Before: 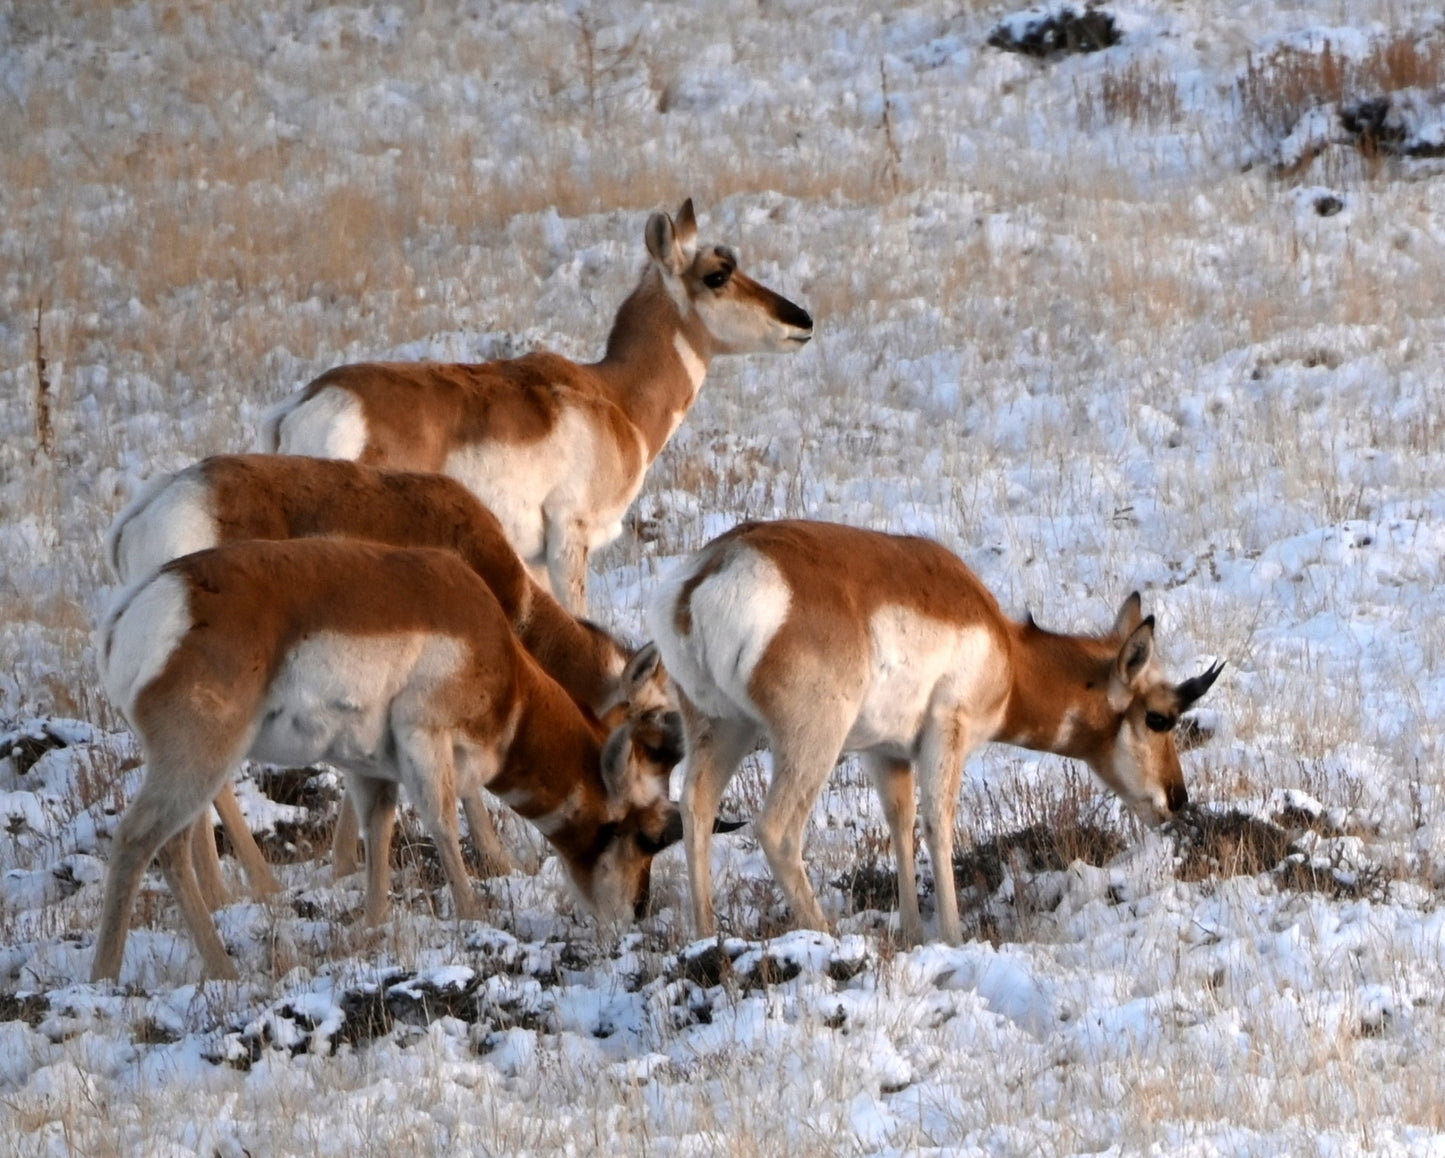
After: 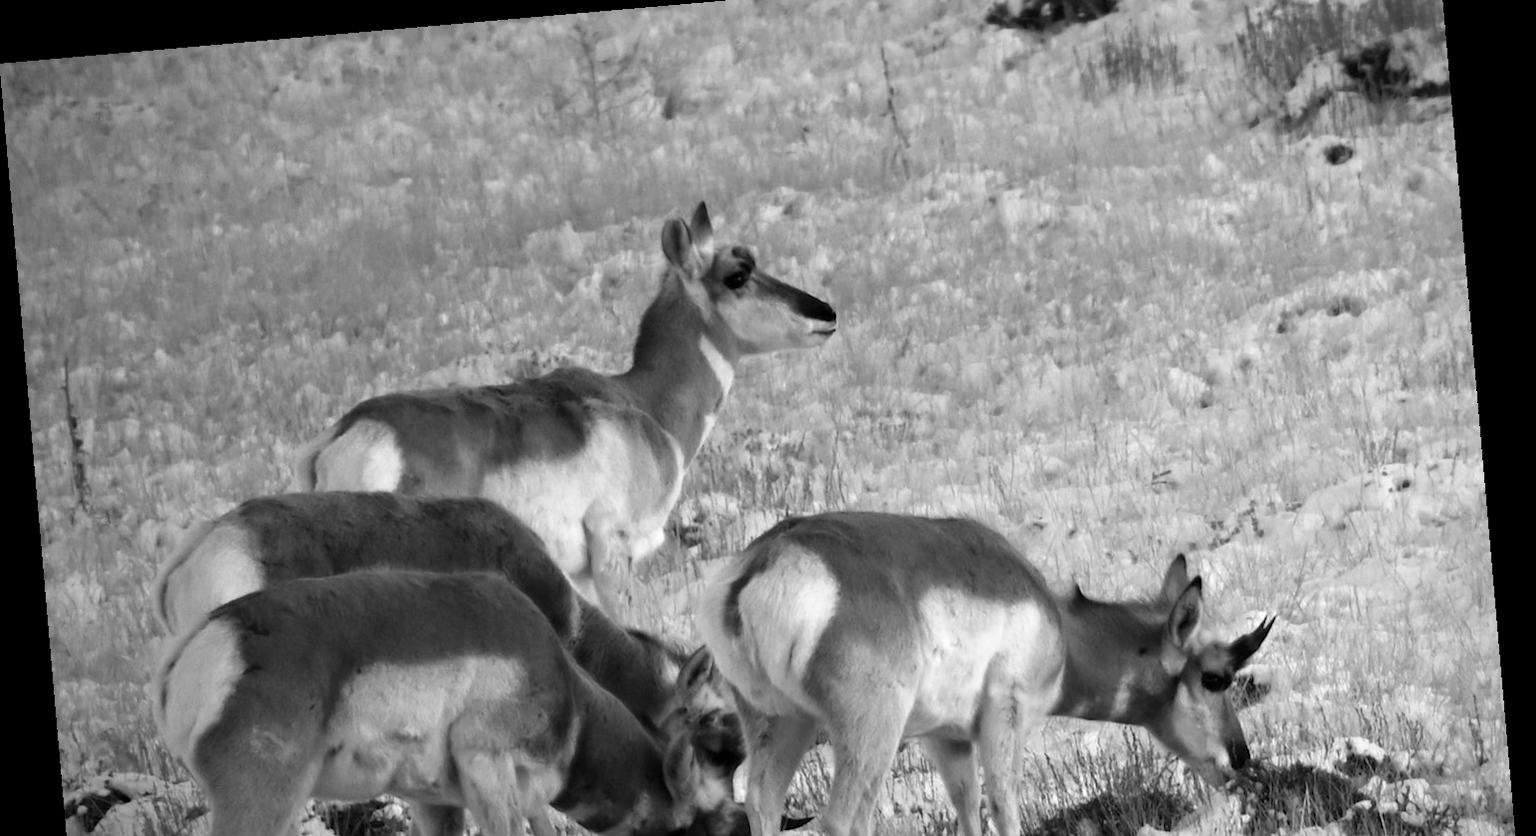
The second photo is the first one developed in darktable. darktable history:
crop and rotate: top 4.848%, bottom 29.503%
vignetting: on, module defaults
monochrome: on, module defaults
rotate and perspective: rotation -4.98°, automatic cropping off
